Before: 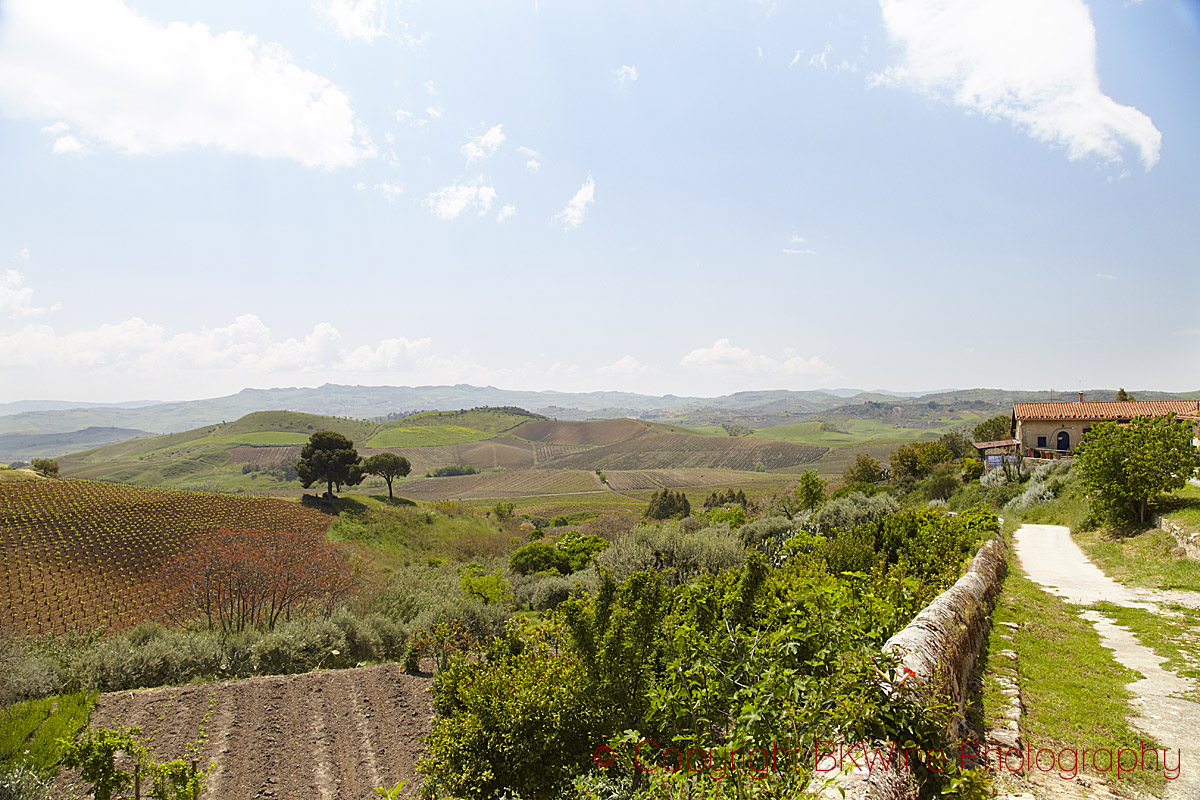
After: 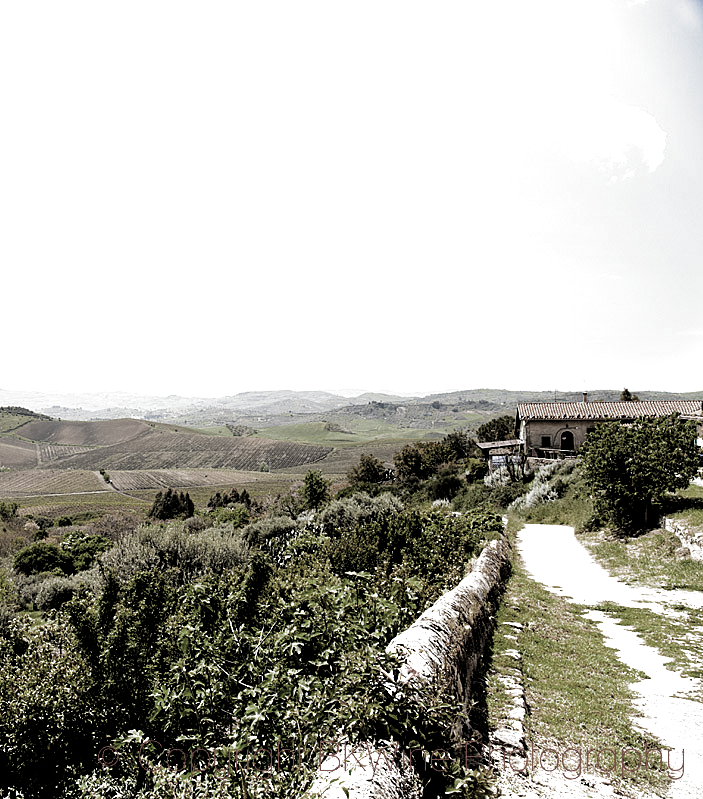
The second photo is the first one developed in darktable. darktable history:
filmic rgb: black relative exposure -8.2 EV, white relative exposure 2.2 EV, threshold 3 EV, hardness 7.11, latitude 75%, contrast 1.325, highlights saturation mix -2%, shadows ↔ highlights balance 30%, preserve chrominance RGB euclidean norm, color science v5 (2021), contrast in shadows safe, contrast in highlights safe, enable highlight reconstruction true
rgb levels: levels [[0.01, 0.419, 0.839], [0, 0.5, 1], [0, 0.5, 1]]
crop: left 41.402%
color zones: curves: ch0 [(0, 0.487) (0.241, 0.395) (0.434, 0.373) (0.658, 0.412) (0.838, 0.487)]; ch1 [(0, 0) (0.053, 0.053) (0.211, 0.202) (0.579, 0.259) (0.781, 0.241)]
color balance rgb: on, module defaults
graduated density: rotation 5.63°, offset 76.9
tone equalizer: -8 EV -0.75 EV, -7 EV -0.7 EV, -6 EV -0.6 EV, -5 EV -0.4 EV, -3 EV 0.4 EV, -2 EV 0.6 EV, -1 EV 0.7 EV, +0 EV 0.75 EV, edges refinement/feathering 500, mask exposure compensation -1.57 EV, preserve details no
